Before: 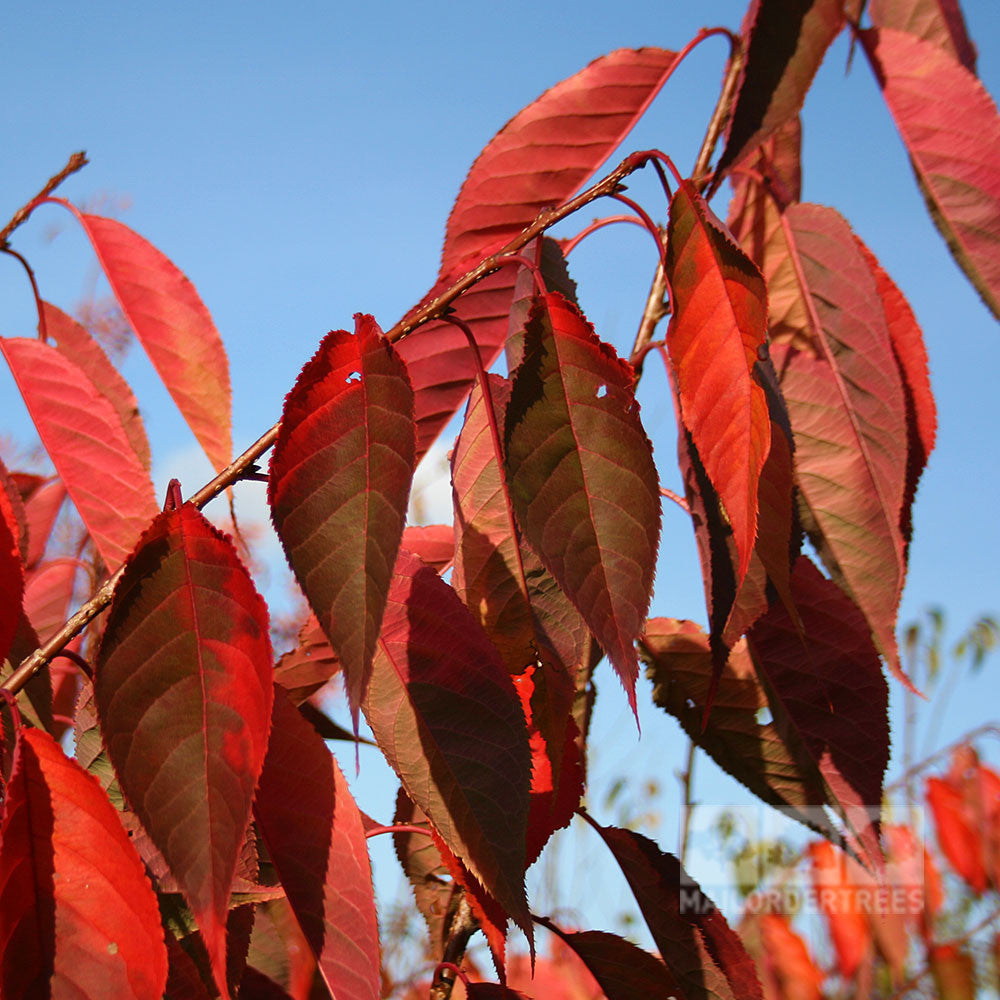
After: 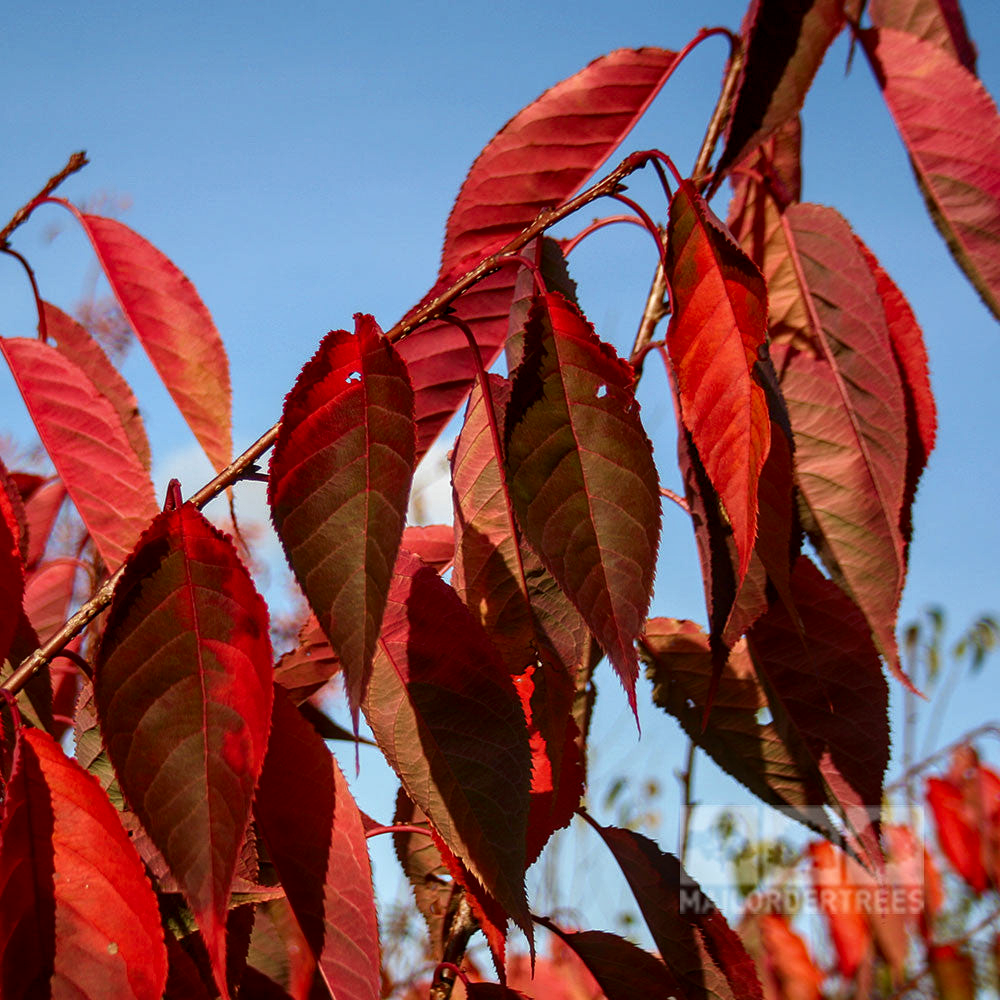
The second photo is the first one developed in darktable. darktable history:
contrast brightness saturation: brightness -0.099
local contrast: detail 130%
